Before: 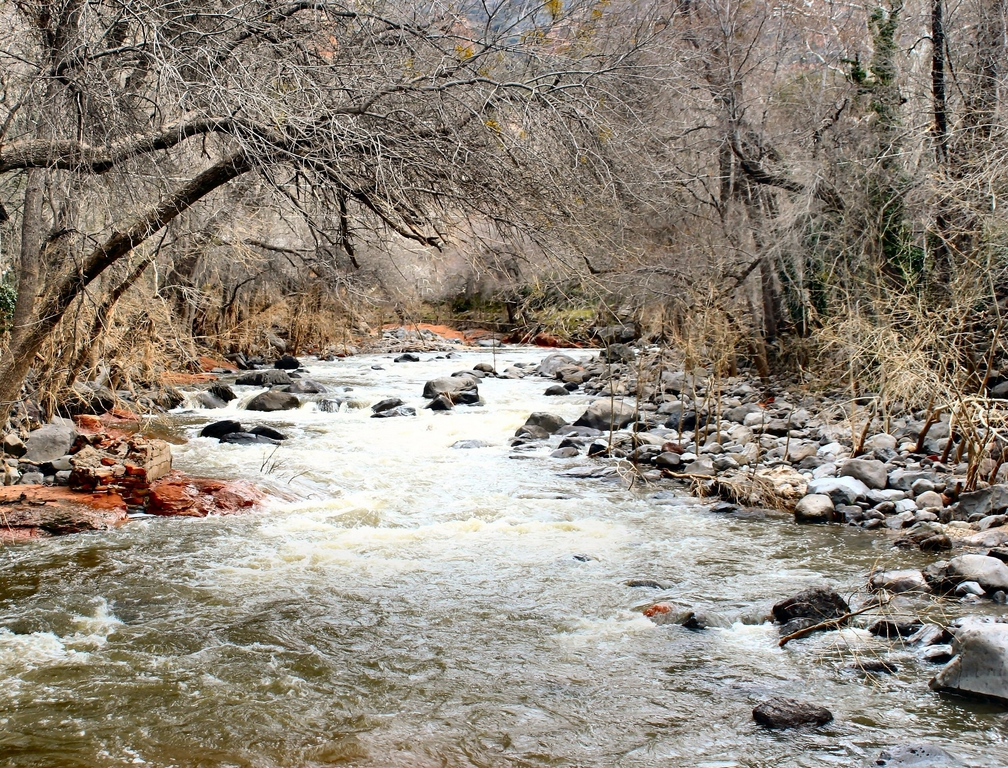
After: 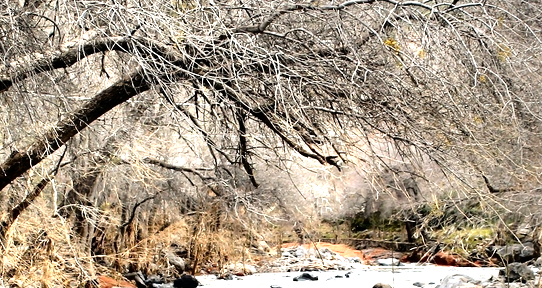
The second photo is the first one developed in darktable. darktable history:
crop: left 10.068%, top 10.574%, right 36.125%, bottom 51.874%
tone equalizer: -8 EV -1.12 EV, -7 EV -0.996 EV, -6 EV -0.876 EV, -5 EV -0.607 EV, -3 EV 0.591 EV, -2 EV 0.87 EV, -1 EV 1 EV, +0 EV 1.06 EV, mask exposure compensation -0.508 EV
